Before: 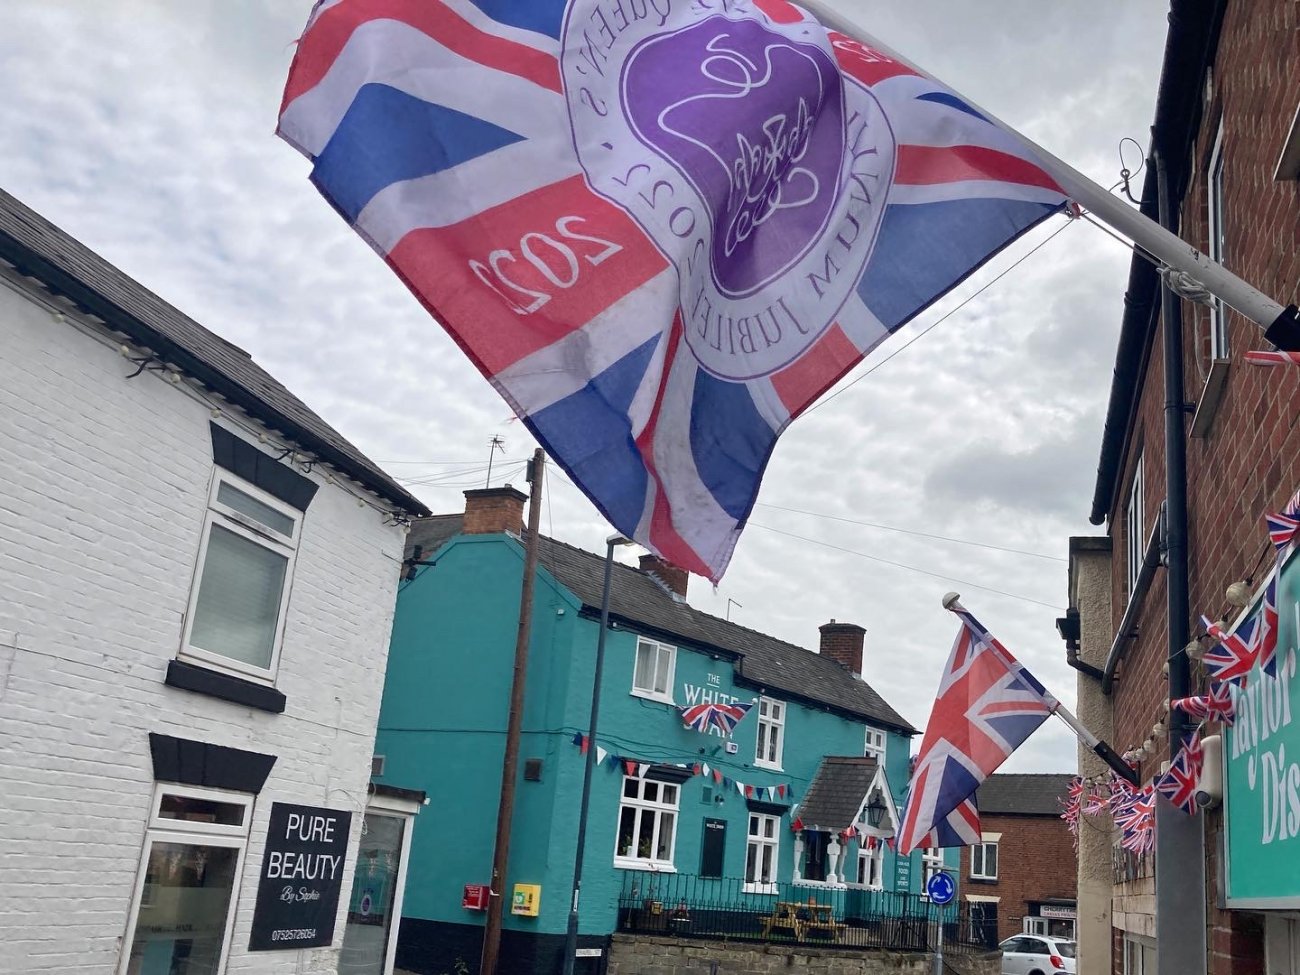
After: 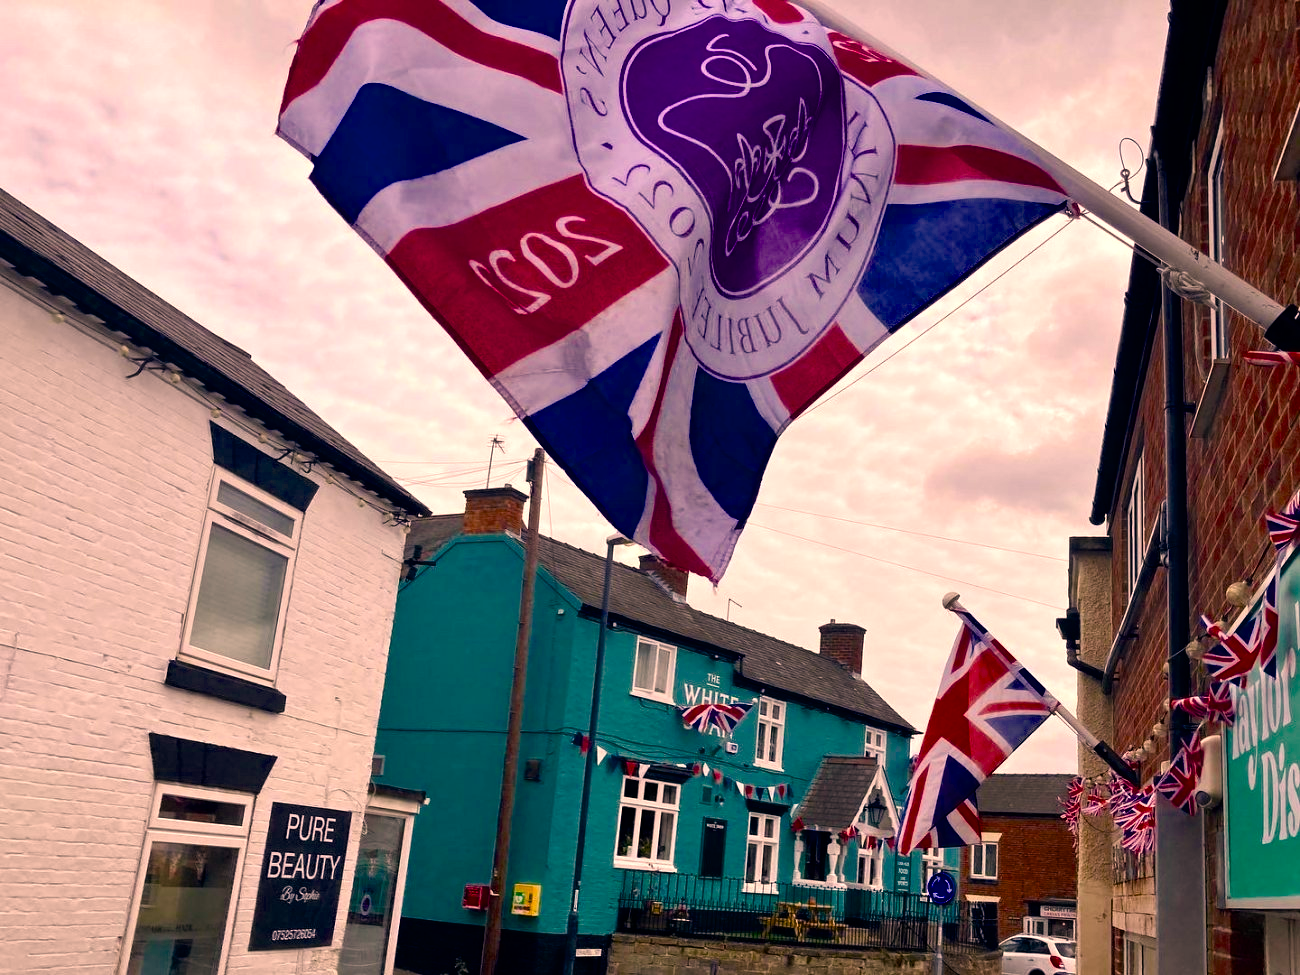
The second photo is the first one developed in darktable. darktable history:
color correction: highlights a* 21.84, highlights b* 21.77
color balance rgb: perceptual saturation grading › global saturation 39.08%, perceptual saturation grading › highlights -25.315%, perceptual saturation grading › mid-tones 34.605%, perceptual saturation grading › shadows 35.785%, global vibrance 6.392%, contrast 13.085%, saturation formula JzAzBz (2021)
